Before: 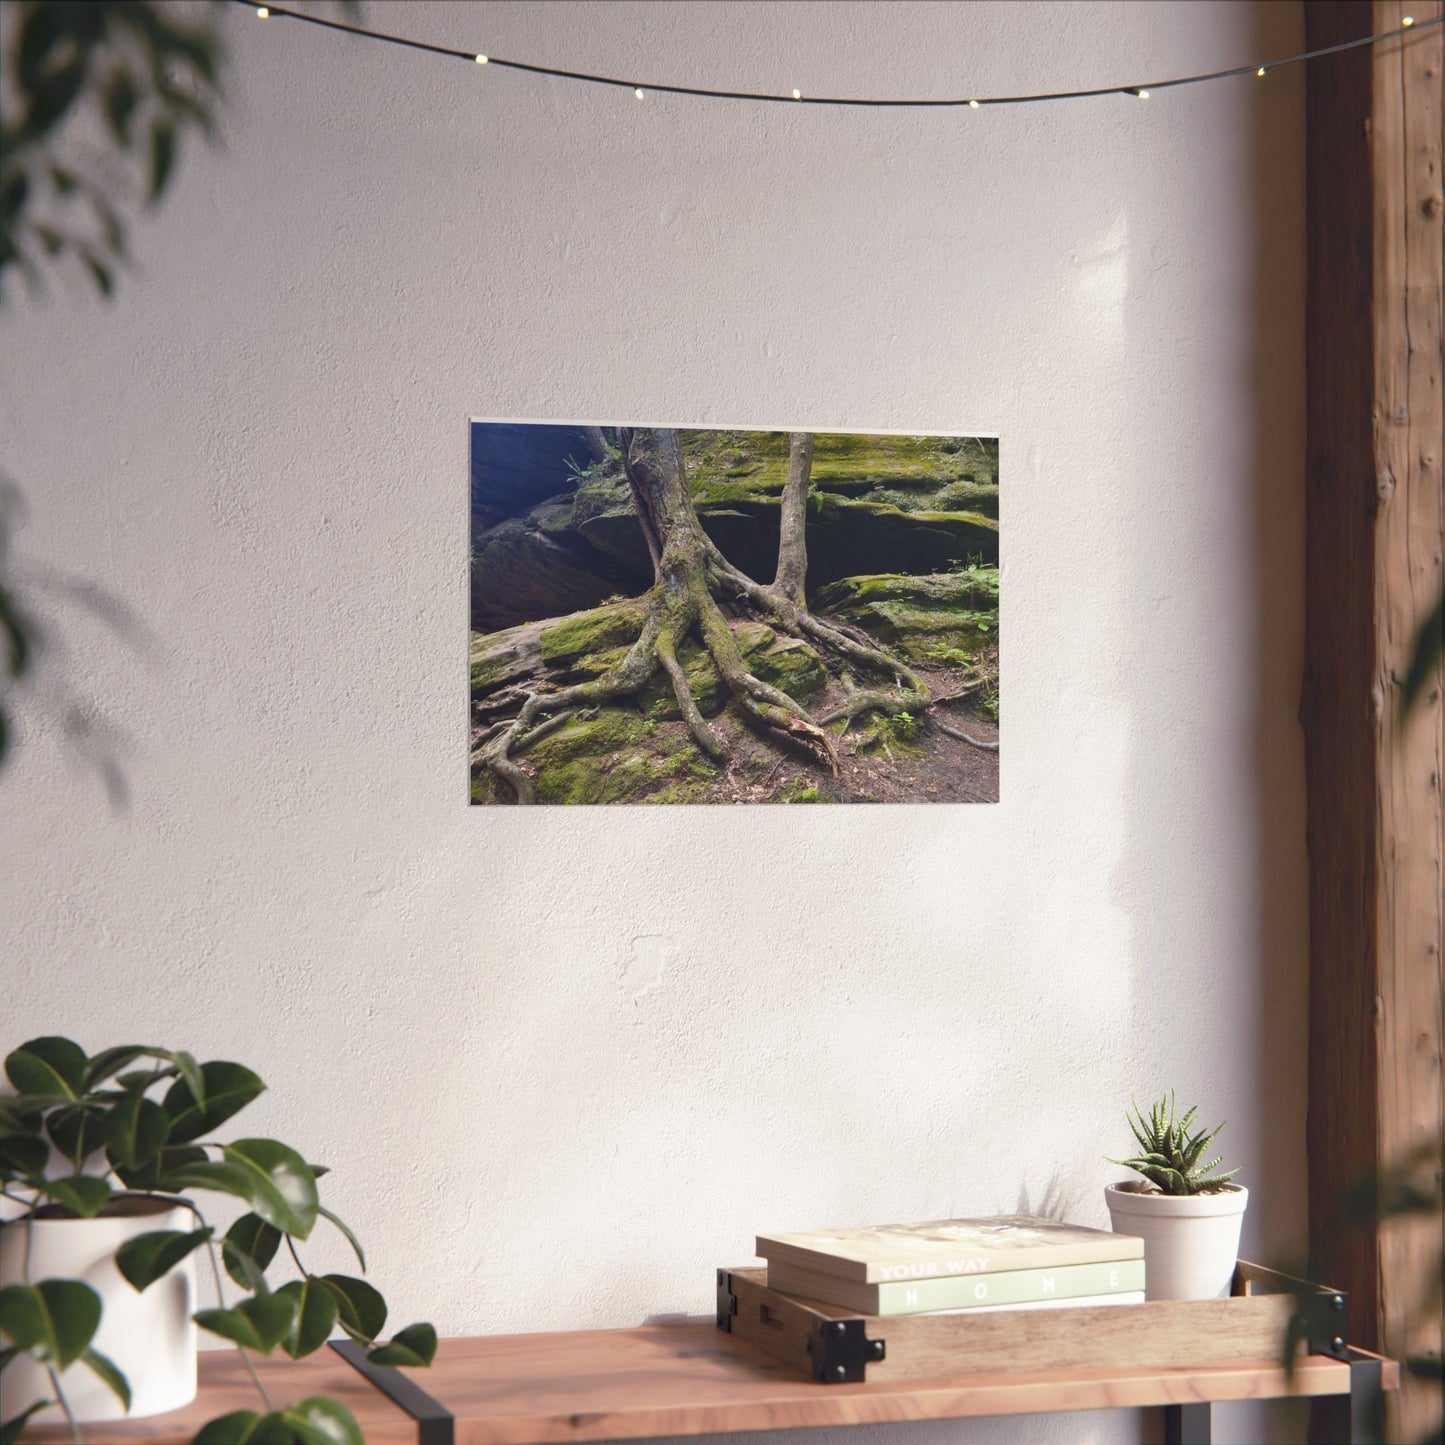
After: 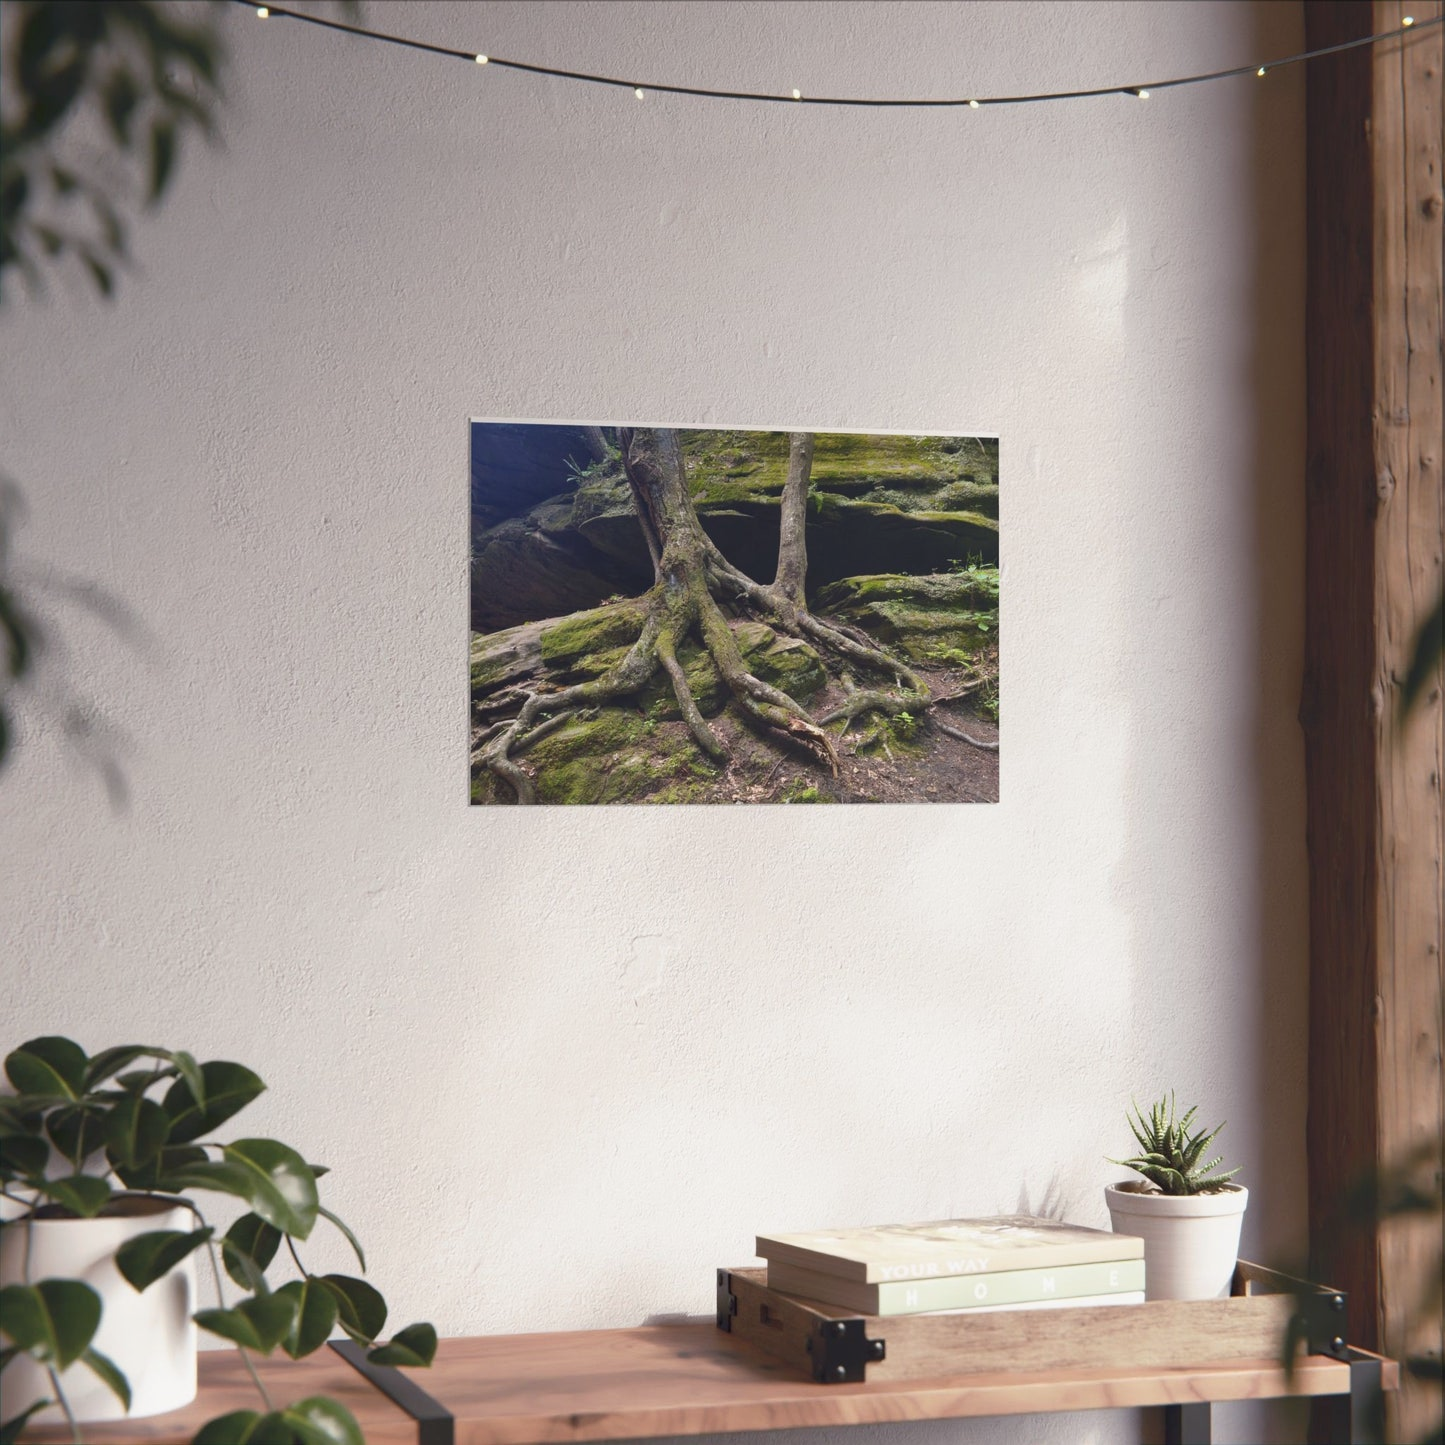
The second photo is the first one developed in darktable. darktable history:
shadows and highlights: shadows 0, highlights 40
contrast brightness saturation: contrast -0.08, brightness -0.04, saturation -0.11
white balance: emerald 1
